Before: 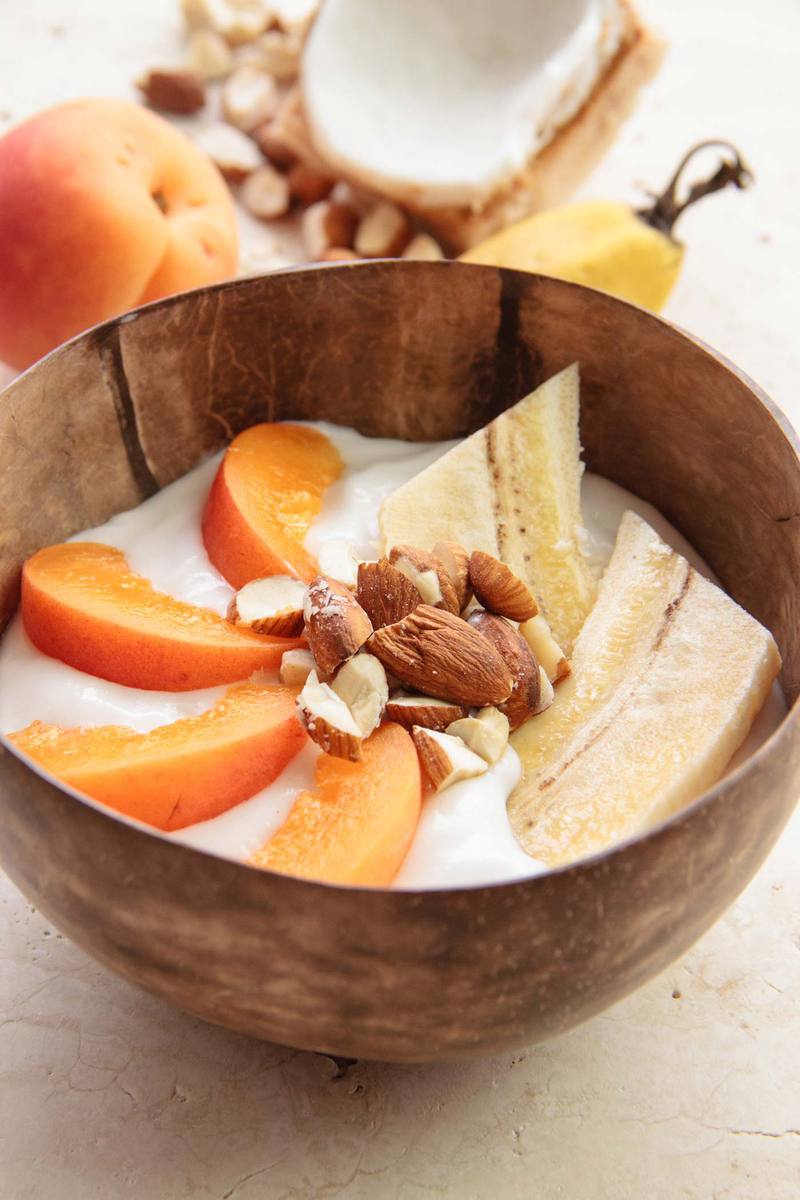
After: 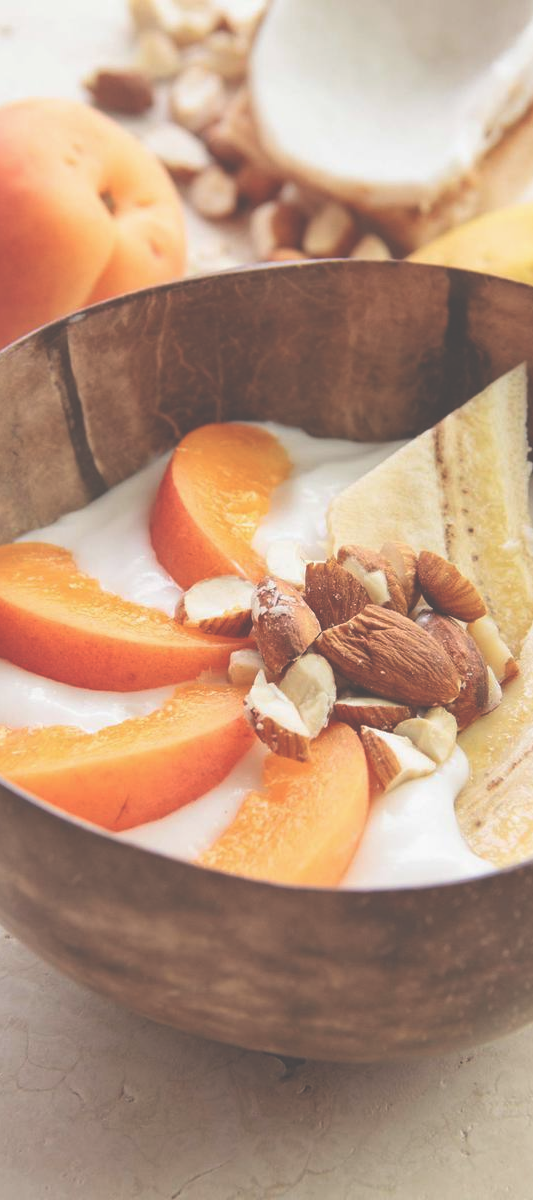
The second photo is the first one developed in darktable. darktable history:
crop and rotate: left 6.617%, right 26.717%
exposure: black level correction -0.062, exposure -0.05 EV, compensate highlight preservation false
